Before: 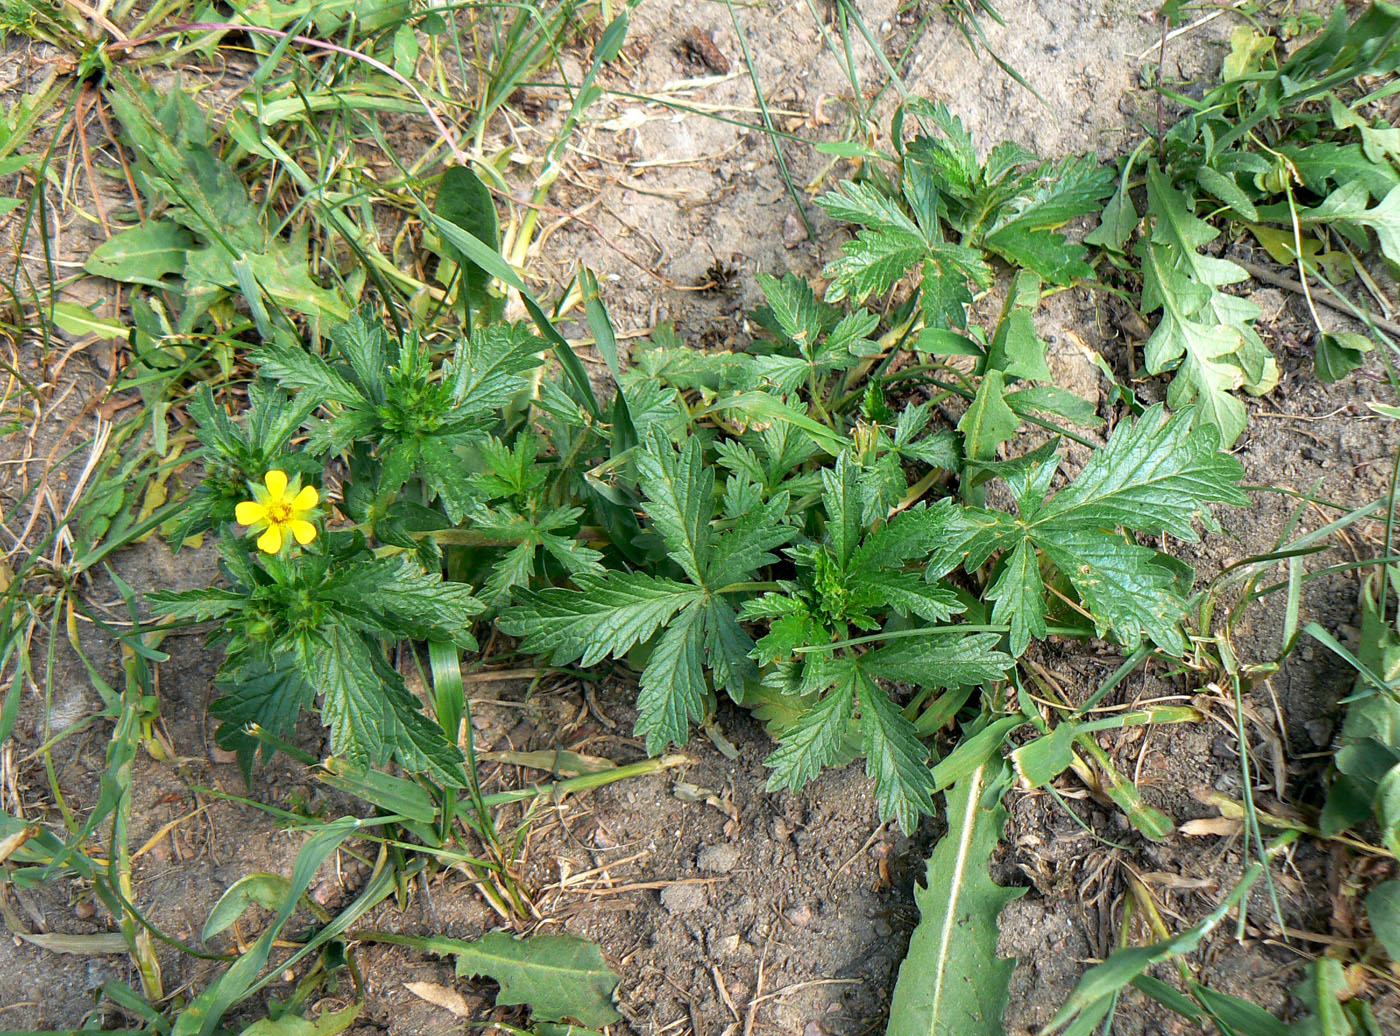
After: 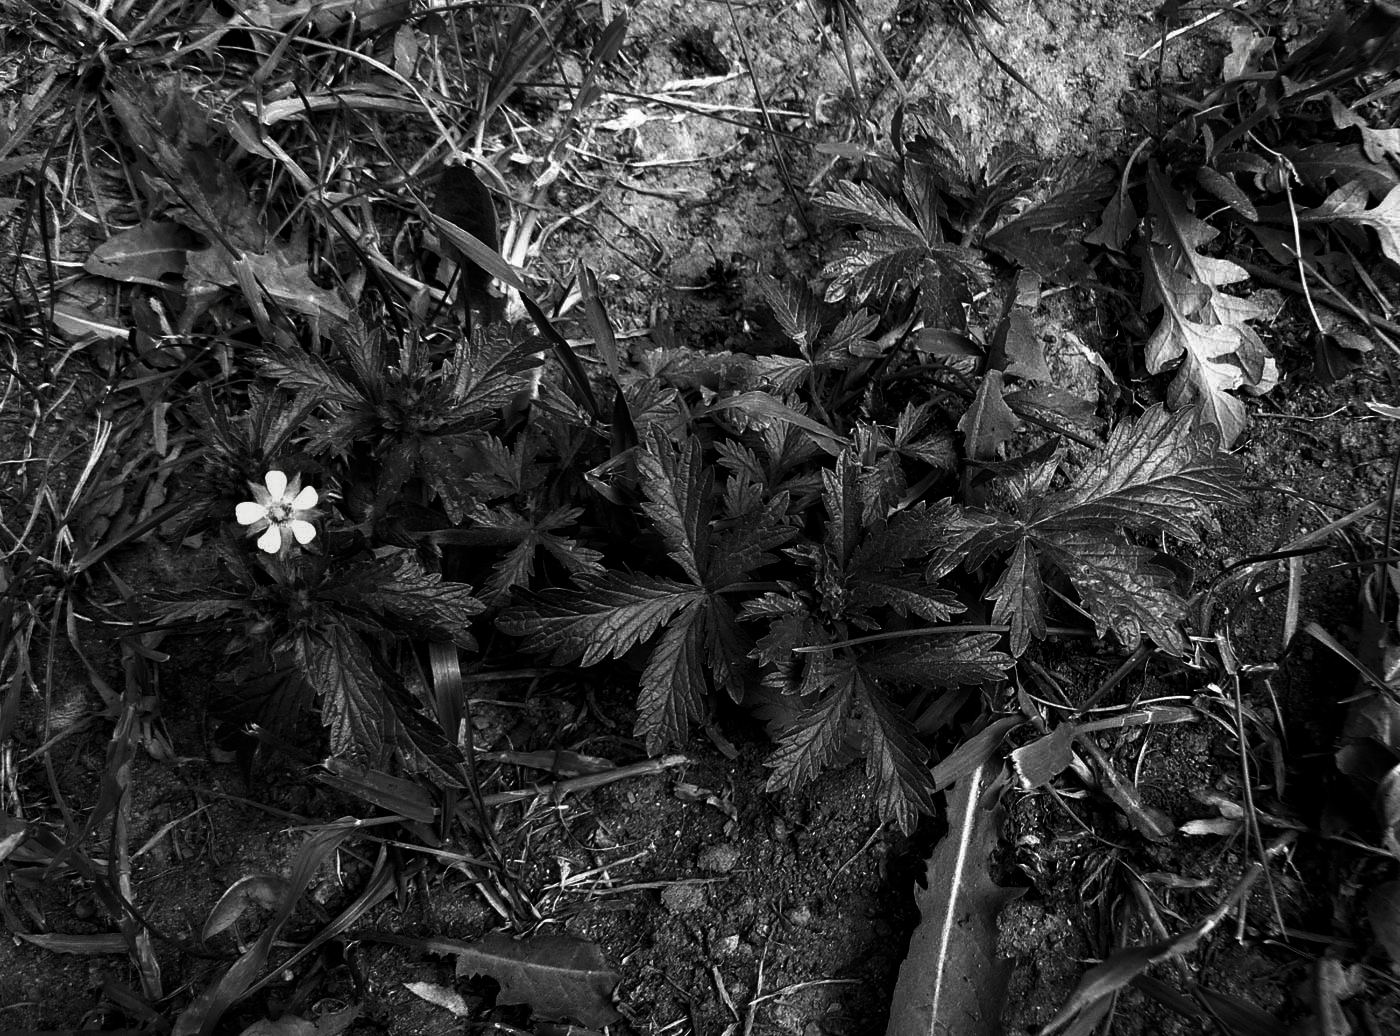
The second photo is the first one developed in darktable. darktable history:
exposure: black level correction 0.016, exposure -0.005 EV, compensate highlight preservation false
contrast brightness saturation: contrast 0.024, brightness -0.981, saturation -0.995
